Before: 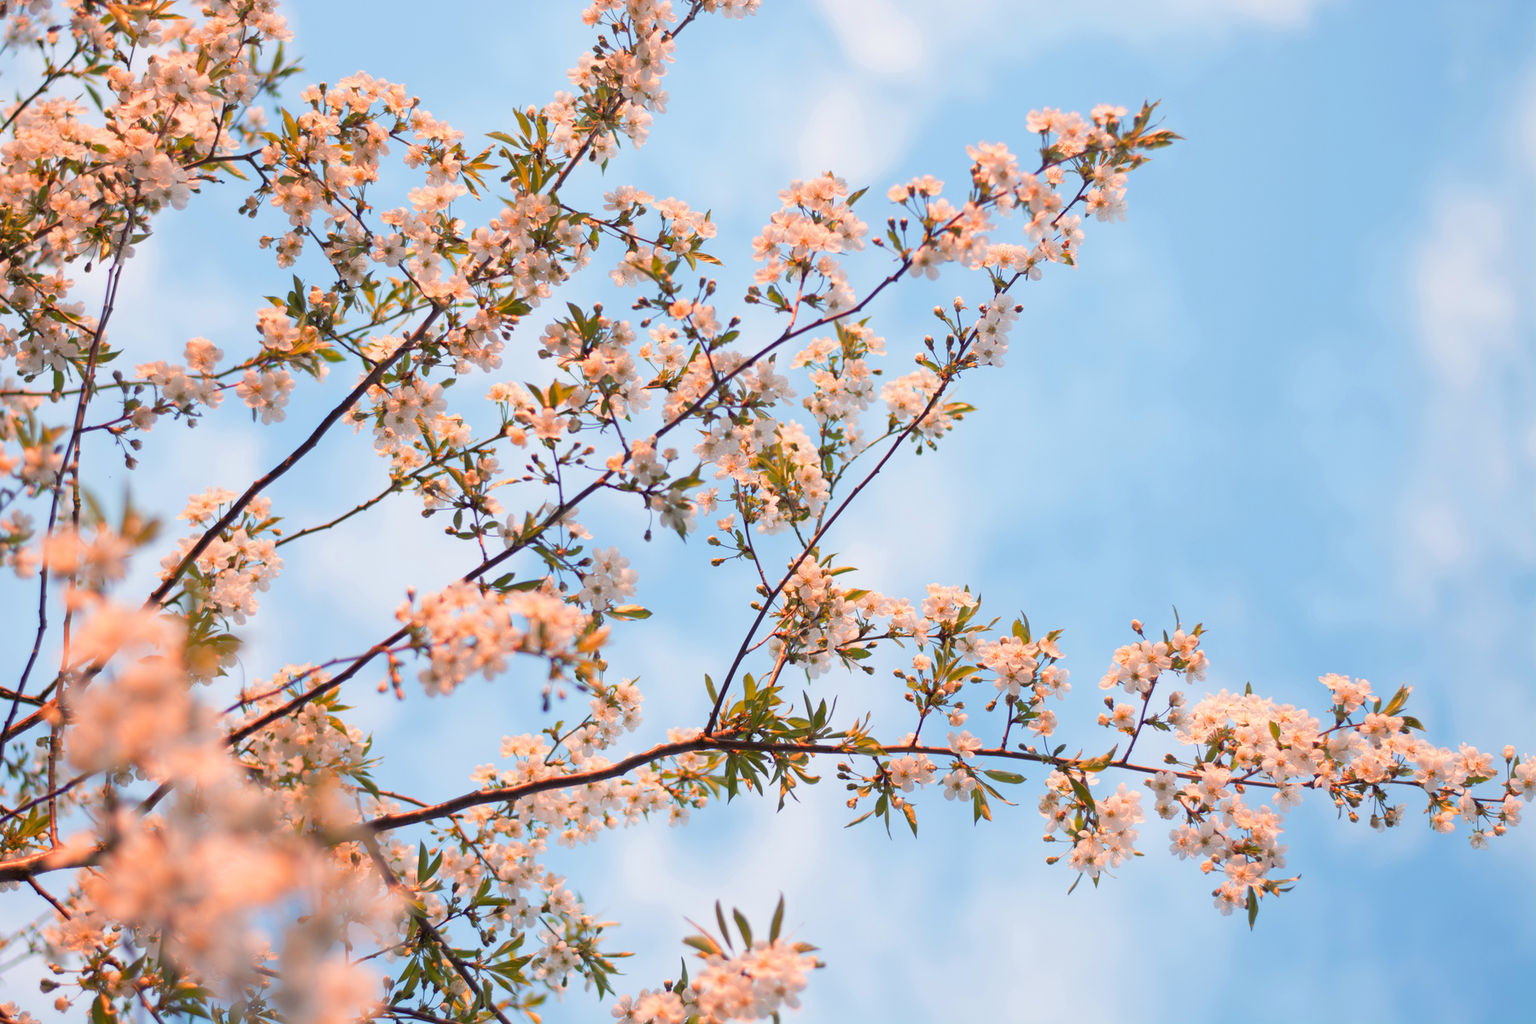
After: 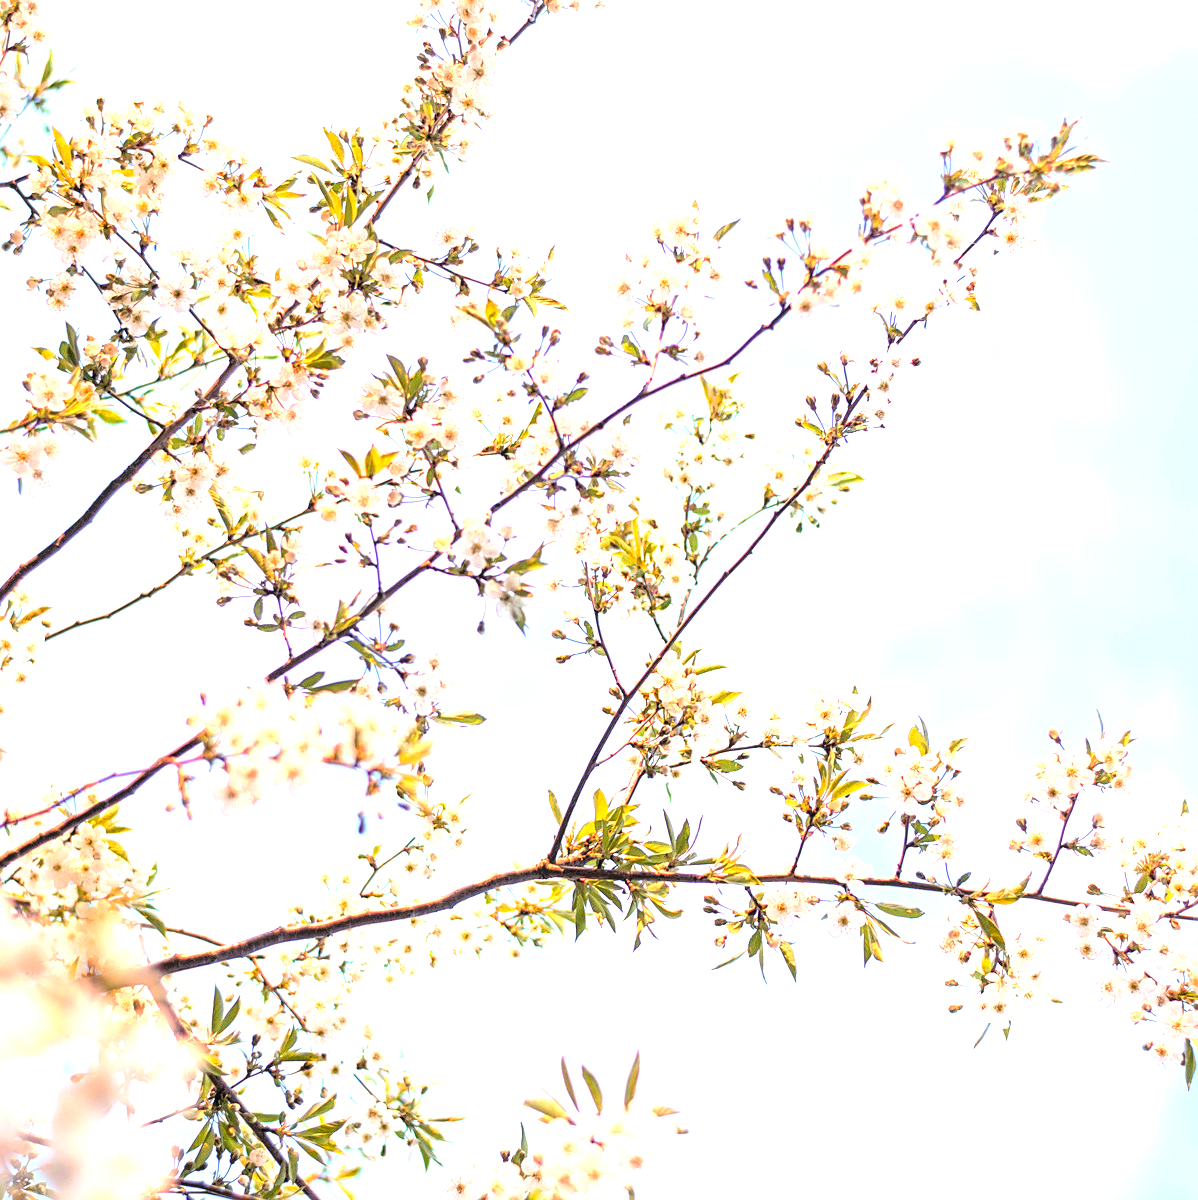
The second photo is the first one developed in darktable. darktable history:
exposure: black level correction 0.001, exposure 1.398 EV, compensate exposure bias true, compensate highlight preservation false
crop and rotate: left 15.463%, right 17.931%
tone curve: curves: ch0 [(0, 0) (0.105, 0.044) (0.195, 0.128) (0.283, 0.283) (0.384, 0.404) (0.485, 0.531) (0.635, 0.7) (0.832, 0.858) (1, 0.977)]; ch1 [(0, 0) (0.161, 0.092) (0.35, 0.33) (0.379, 0.401) (0.448, 0.478) (0.498, 0.503) (0.531, 0.537) (0.586, 0.563) (0.687, 0.648) (1, 1)]; ch2 [(0, 0) (0.359, 0.372) (0.437, 0.437) (0.483, 0.484) (0.53, 0.515) (0.556, 0.553) (0.635, 0.589) (1, 1)]
sharpen: on, module defaults
local contrast: detail 130%
color calibration: gray › normalize channels true, illuminant same as pipeline (D50), adaptation XYZ, x 0.347, y 0.358, temperature 5005.66 K, gamut compression 0.008
levels: levels [0.062, 0.494, 0.925]
